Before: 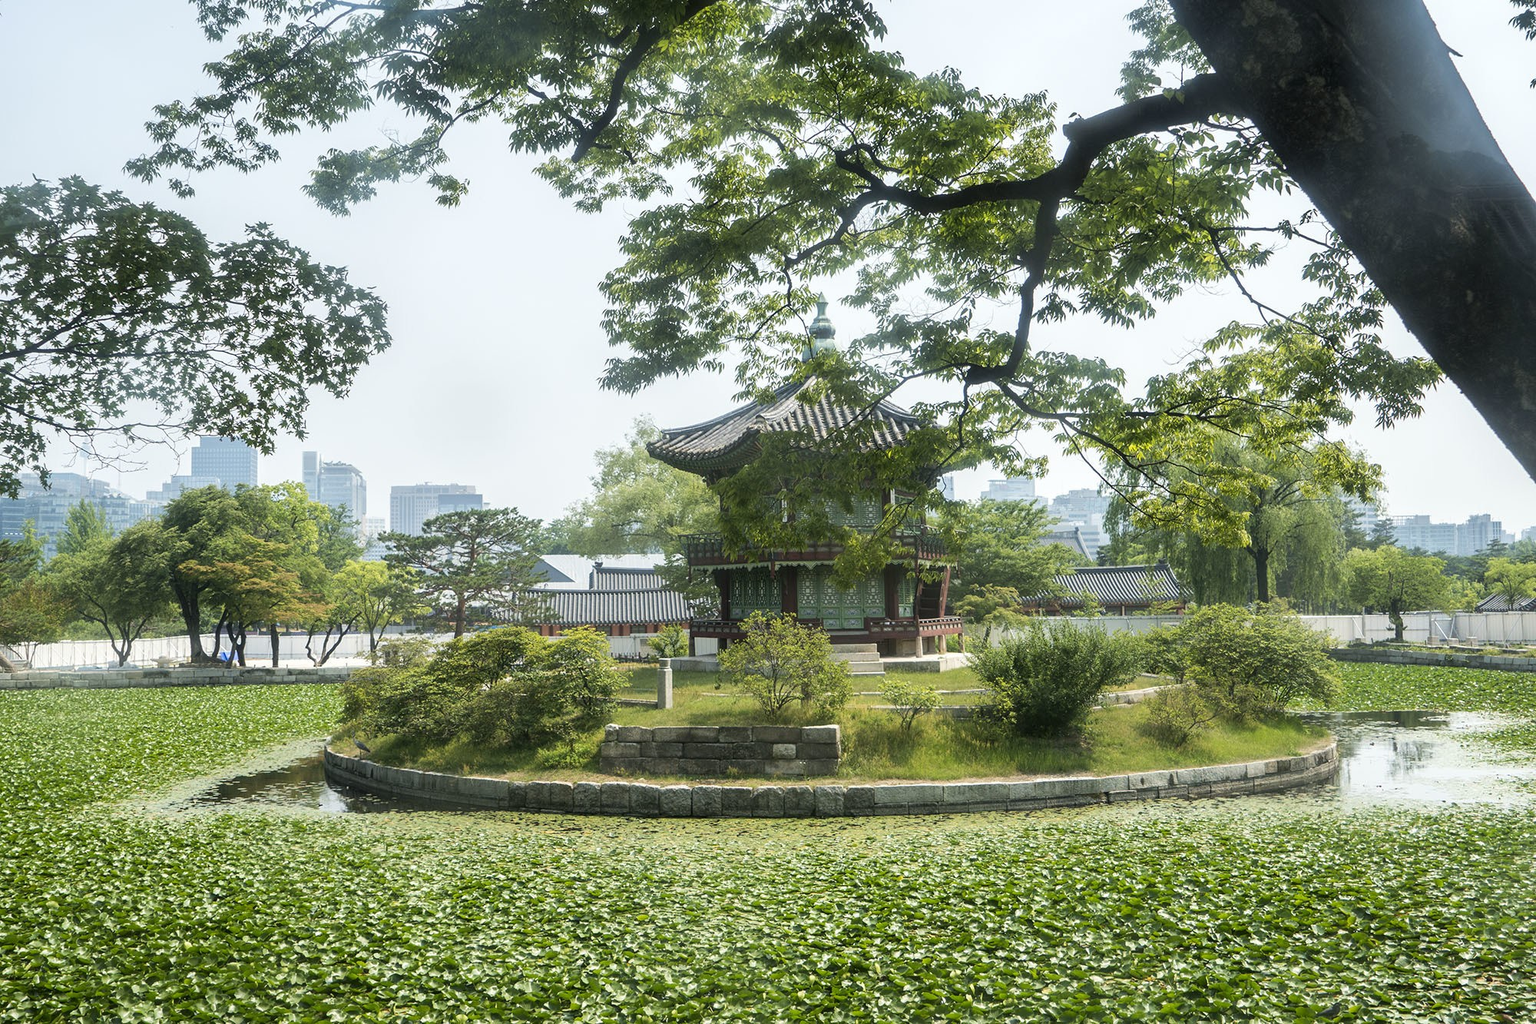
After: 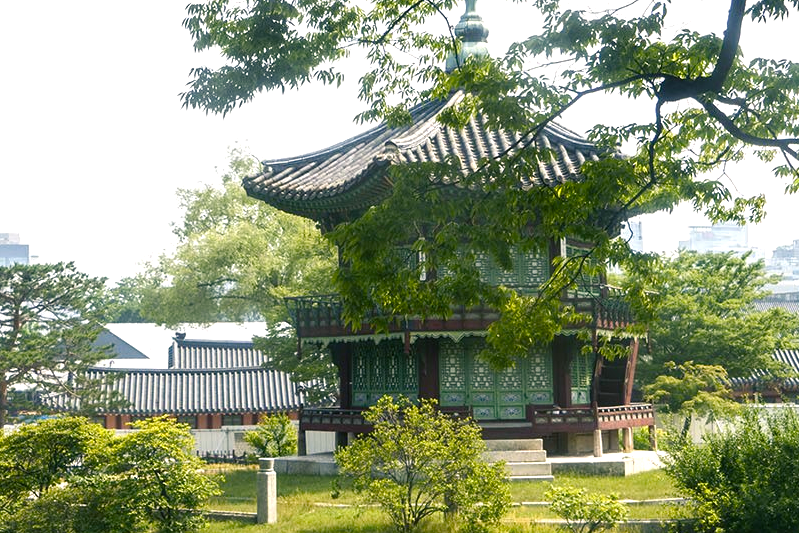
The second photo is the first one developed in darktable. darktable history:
crop: left 30%, top 30%, right 30%, bottom 30%
color balance rgb: shadows lift › chroma 4.21%, shadows lift › hue 252.22°, highlights gain › chroma 1.36%, highlights gain › hue 50.24°, perceptual saturation grading › mid-tones 6.33%, perceptual saturation grading › shadows 72.44%, perceptual brilliance grading › highlights 11.59%, contrast 5.05%
